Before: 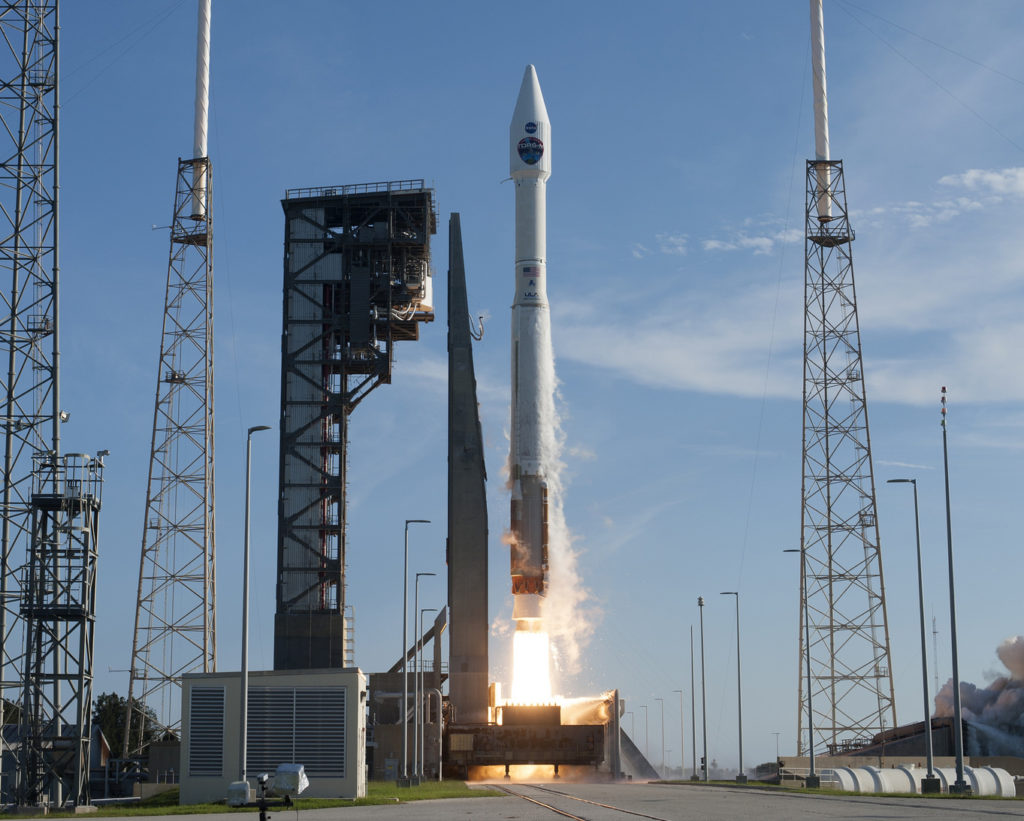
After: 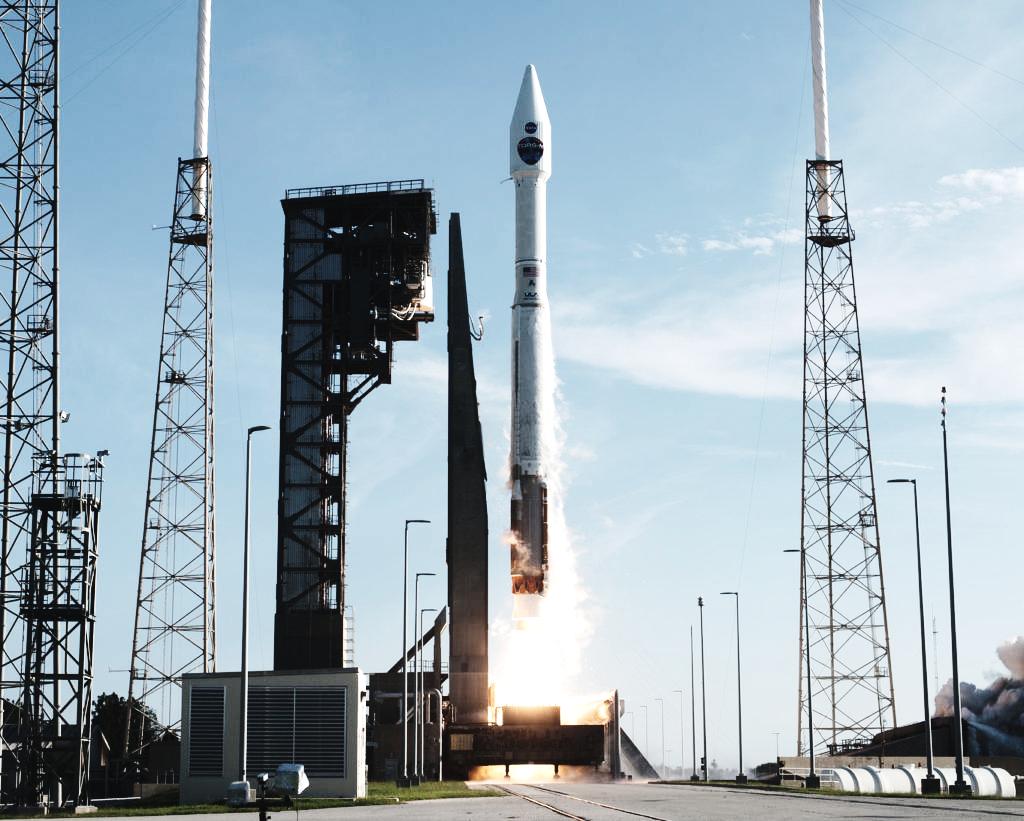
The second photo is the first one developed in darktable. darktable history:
contrast brightness saturation: contrast -0.059, saturation -0.4
tone equalizer: -8 EV -1.07 EV, -7 EV -1.05 EV, -6 EV -0.893 EV, -5 EV -0.574 EV, -3 EV 0.605 EV, -2 EV 0.879 EV, -1 EV 1 EV, +0 EV 1.07 EV, edges refinement/feathering 500, mask exposure compensation -1.57 EV, preserve details no
base curve: curves: ch0 [(0, 0) (0.036, 0.025) (0.121, 0.166) (0.206, 0.329) (0.605, 0.79) (1, 1)], preserve colors none
